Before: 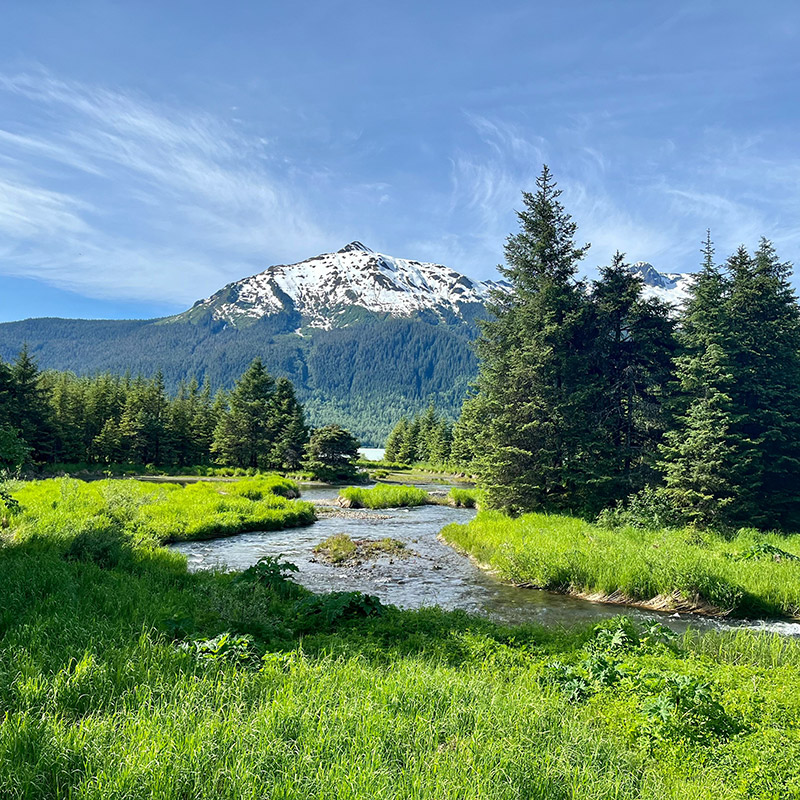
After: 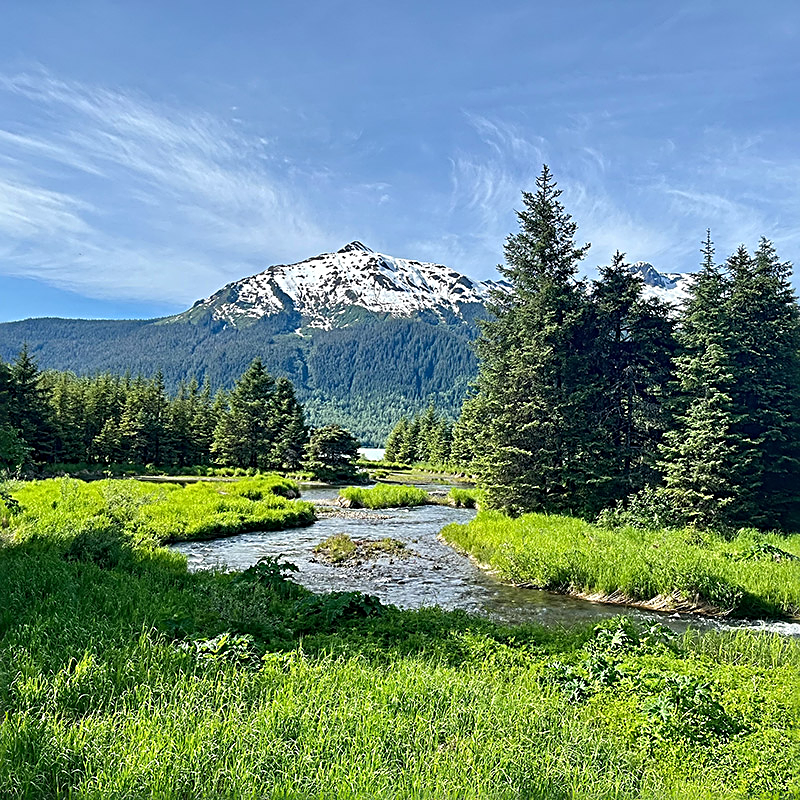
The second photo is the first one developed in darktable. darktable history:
sharpen: radius 2.848, amount 0.704
